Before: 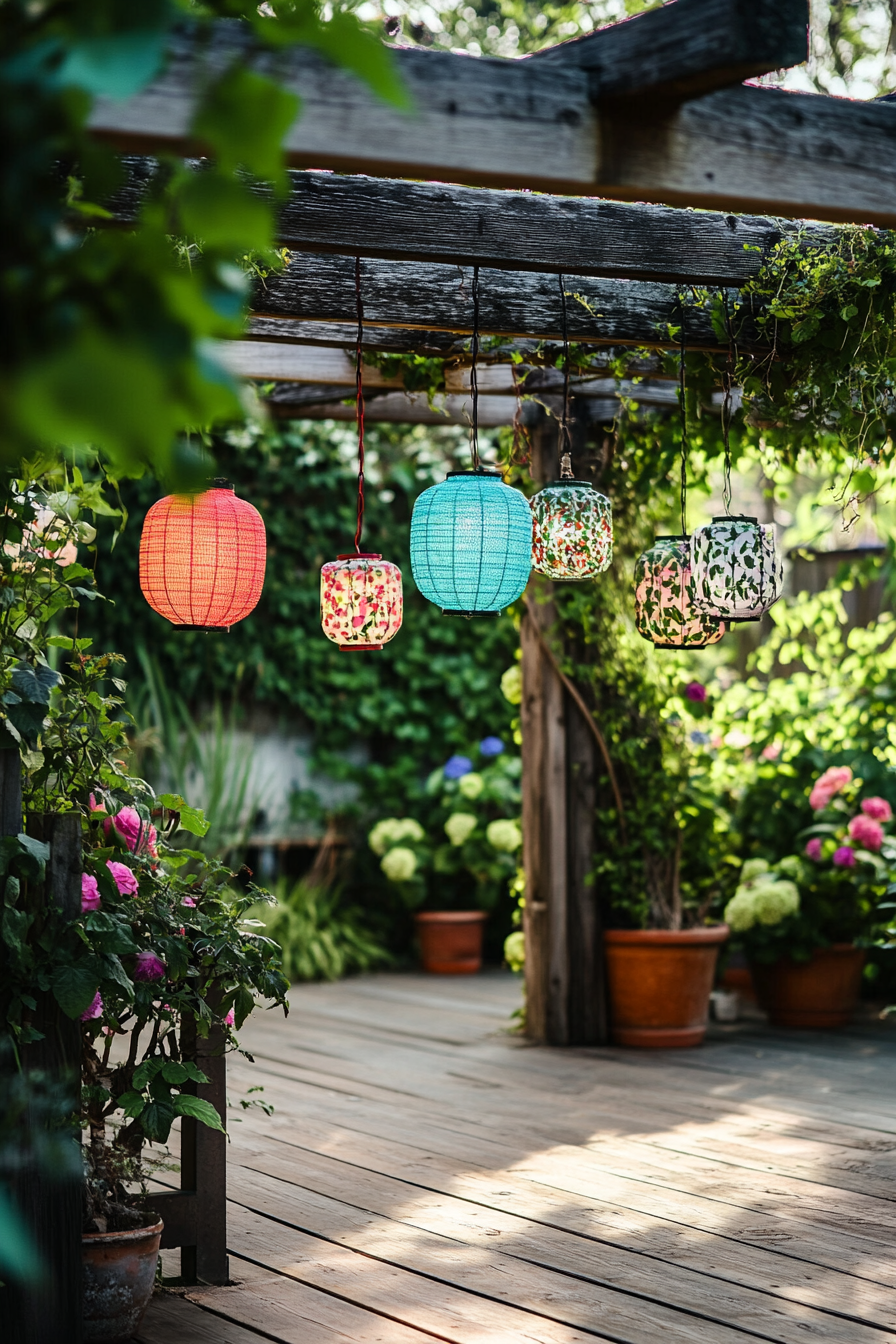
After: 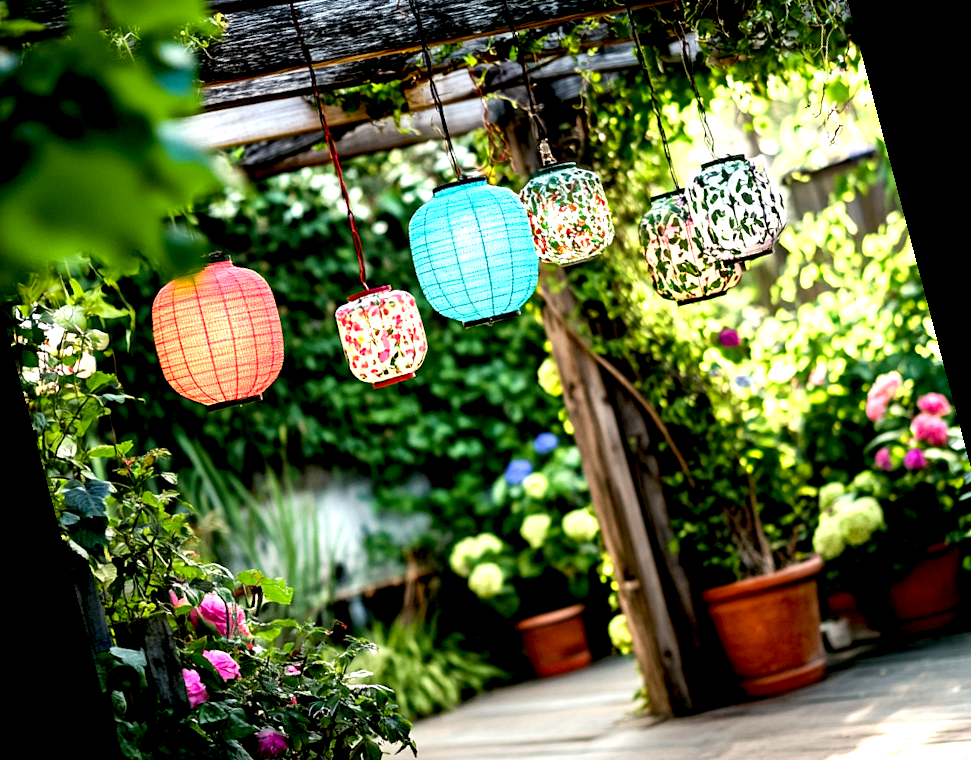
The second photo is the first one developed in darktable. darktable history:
rotate and perspective: rotation -14.8°, crop left 0.1, crop right 0.903, crop top 0.25, crop bottom 0.748
exposure: black level correction 0.011, exposure 1.088 EV, compensate exposure bias true, compensate highlight preservation false
